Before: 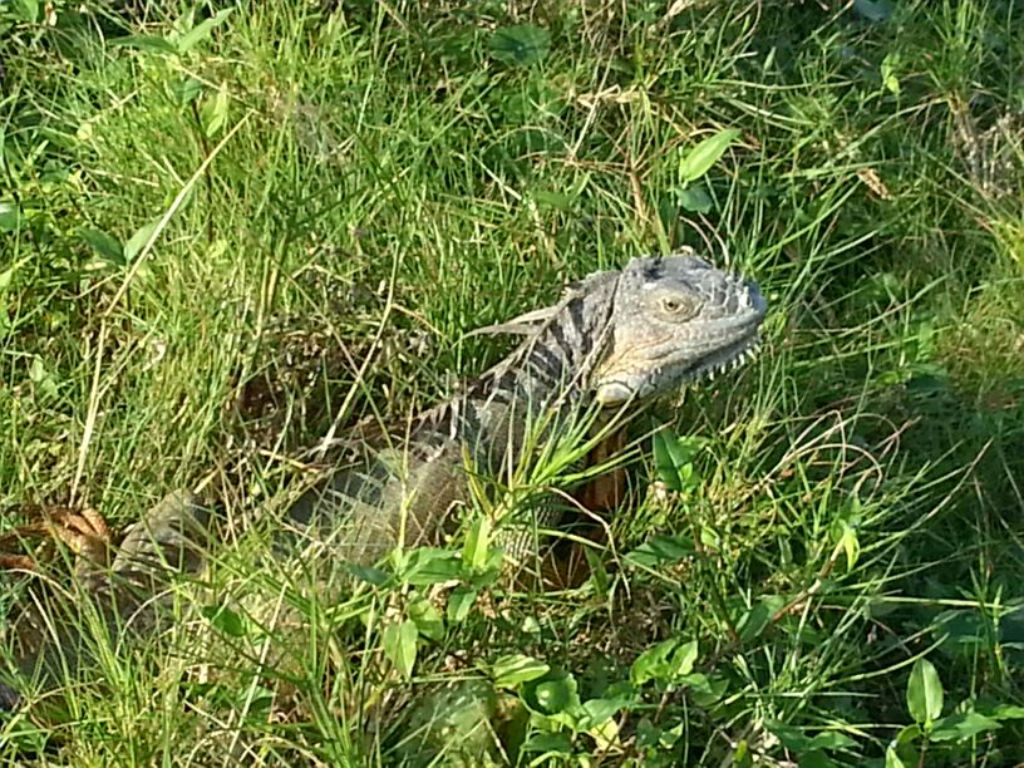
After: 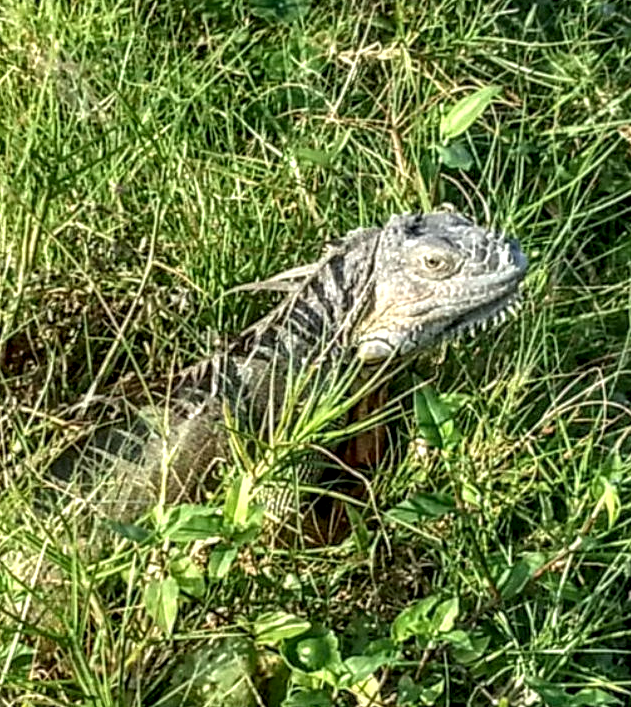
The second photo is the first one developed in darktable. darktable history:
local contrast: highlights 3%, shadows 2%, detail 181%
crop and rotate: left 23.394%, top 5.639%, right 14.946%, bottom 2.261%
